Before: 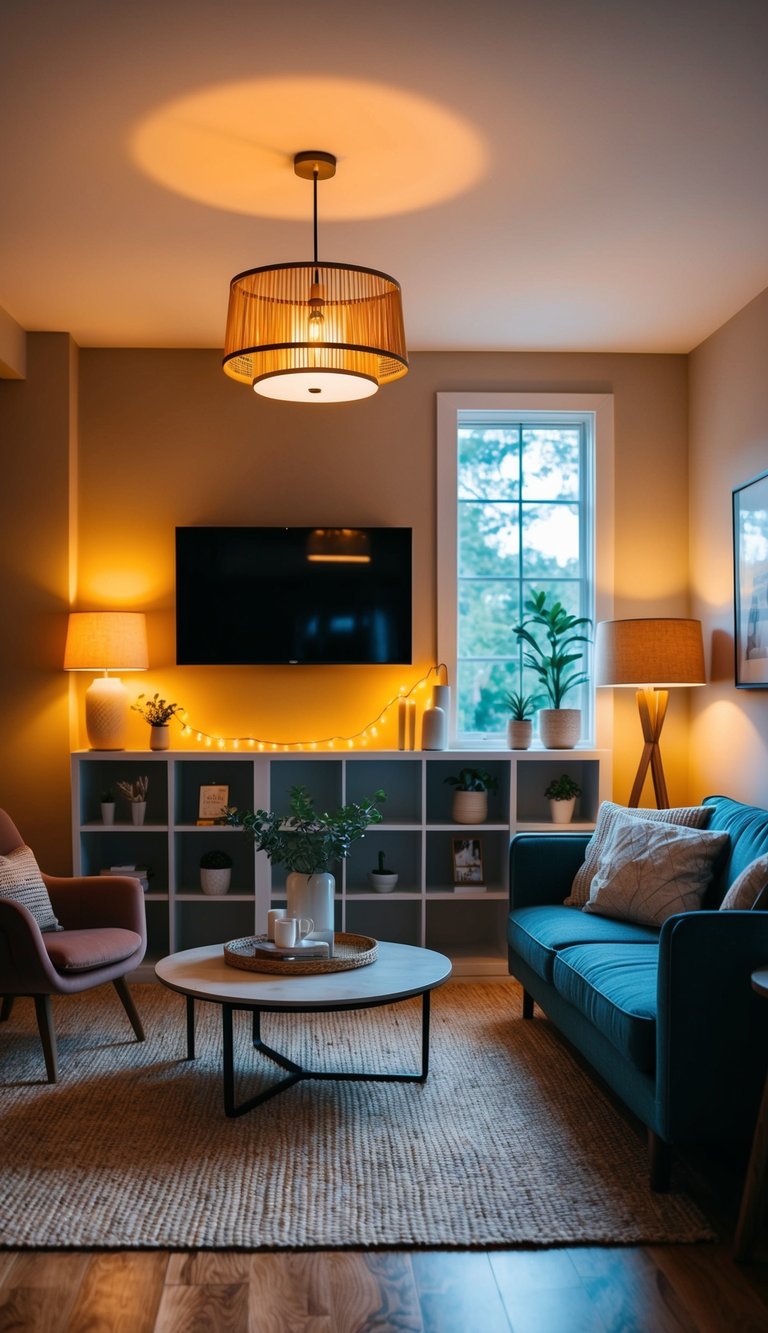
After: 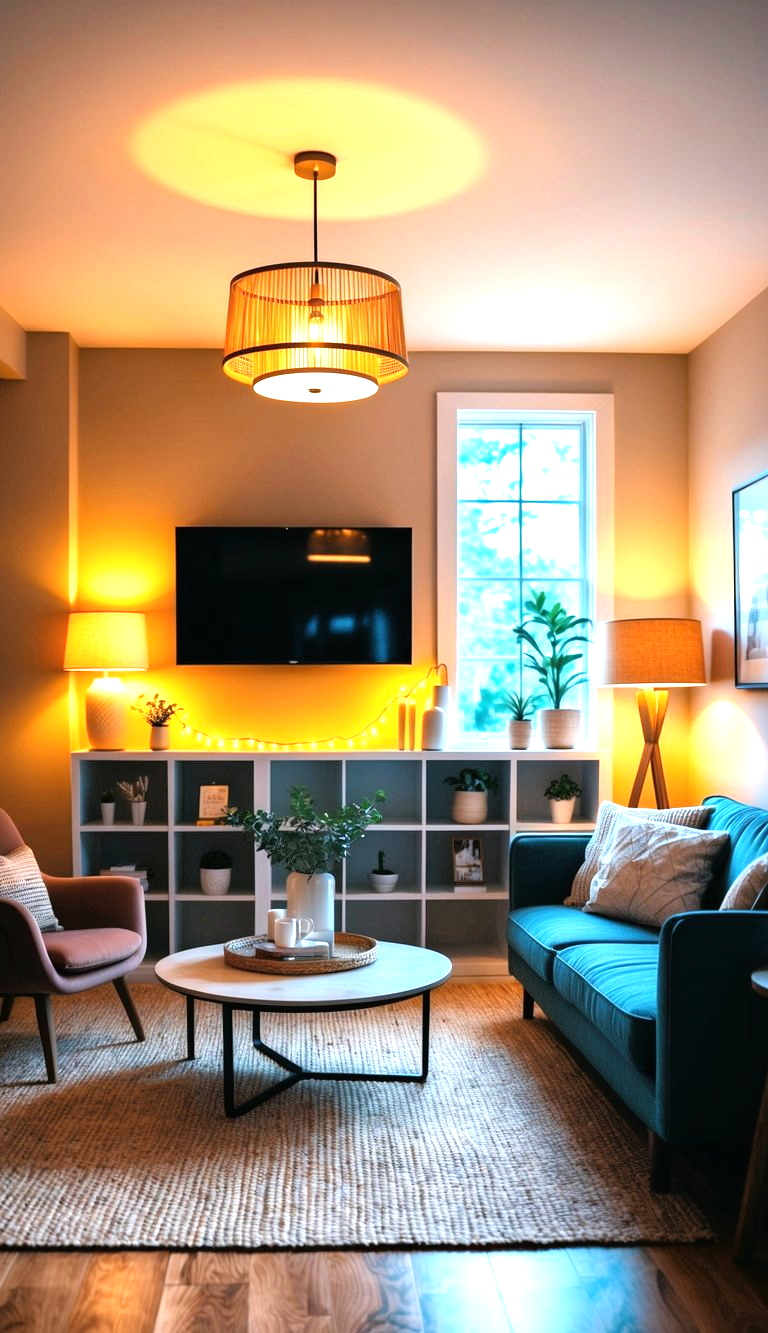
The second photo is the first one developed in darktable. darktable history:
rgb curve: curves: ch0 [(0, 0) (0.136, 0.078) (0.262, 0.245) (0.414, 0.42) (1, 1)], compensate middle gray true, preserve colors basic power
exposure: black level correction 0, exposure 1.3 EV, compensate exposure bias true, compensate highlight preservation false
